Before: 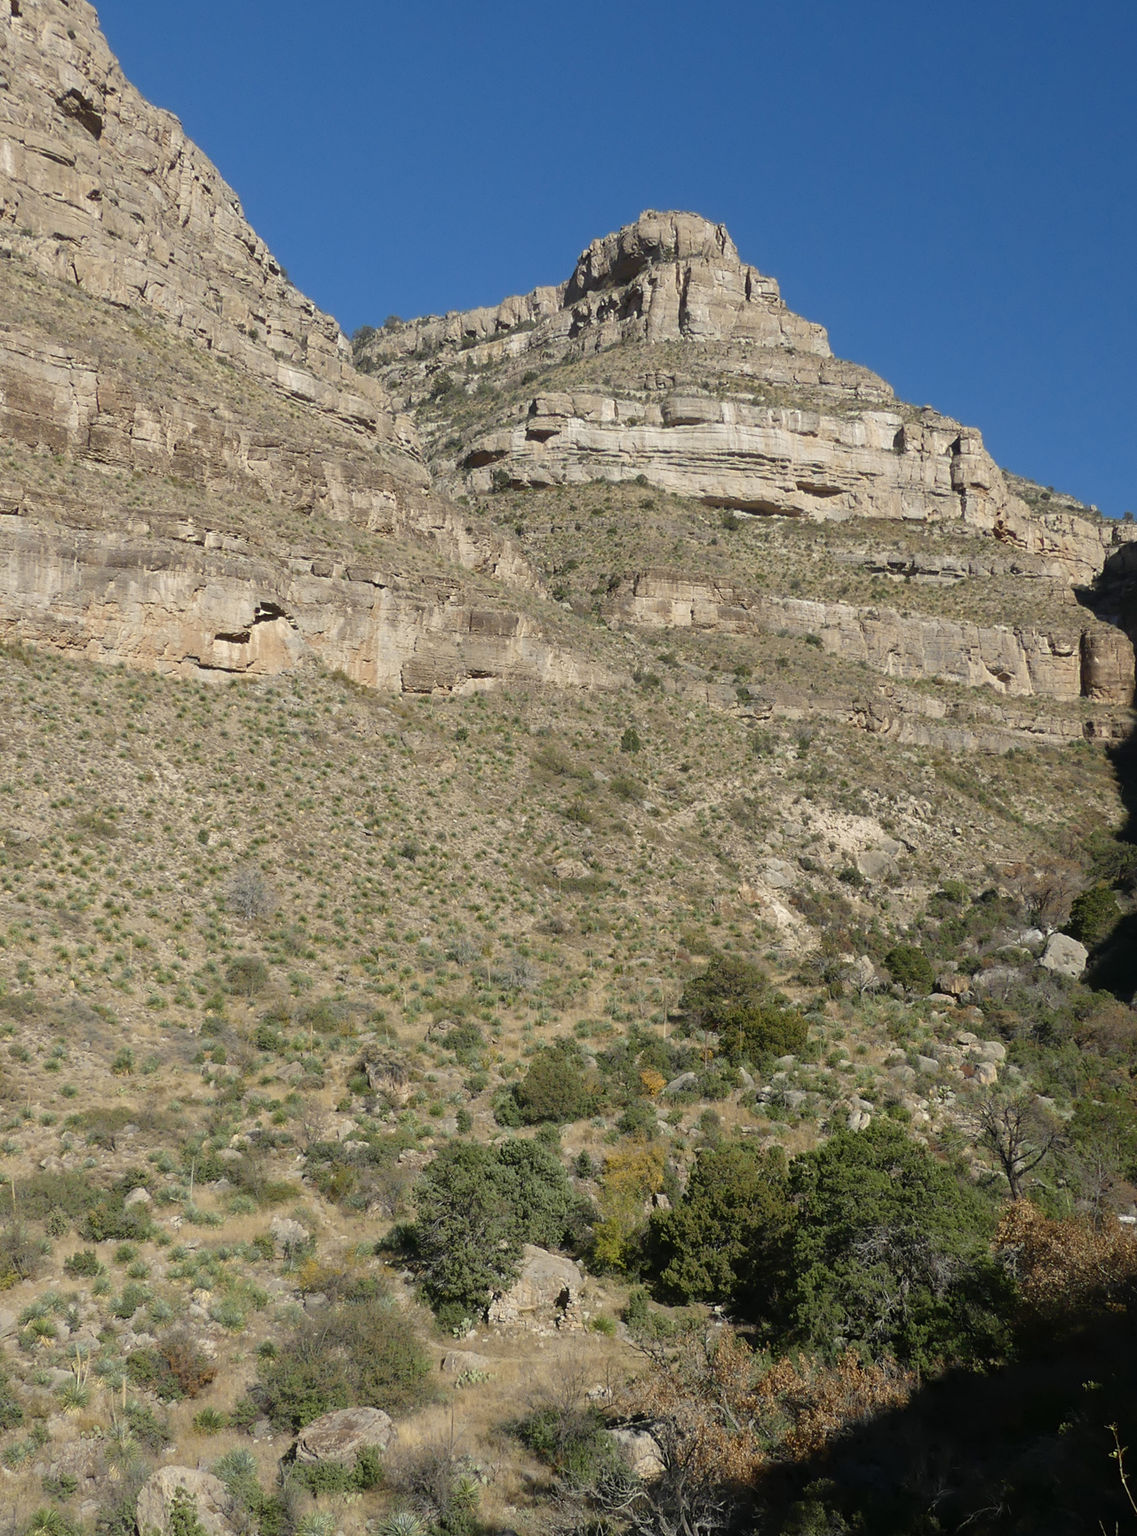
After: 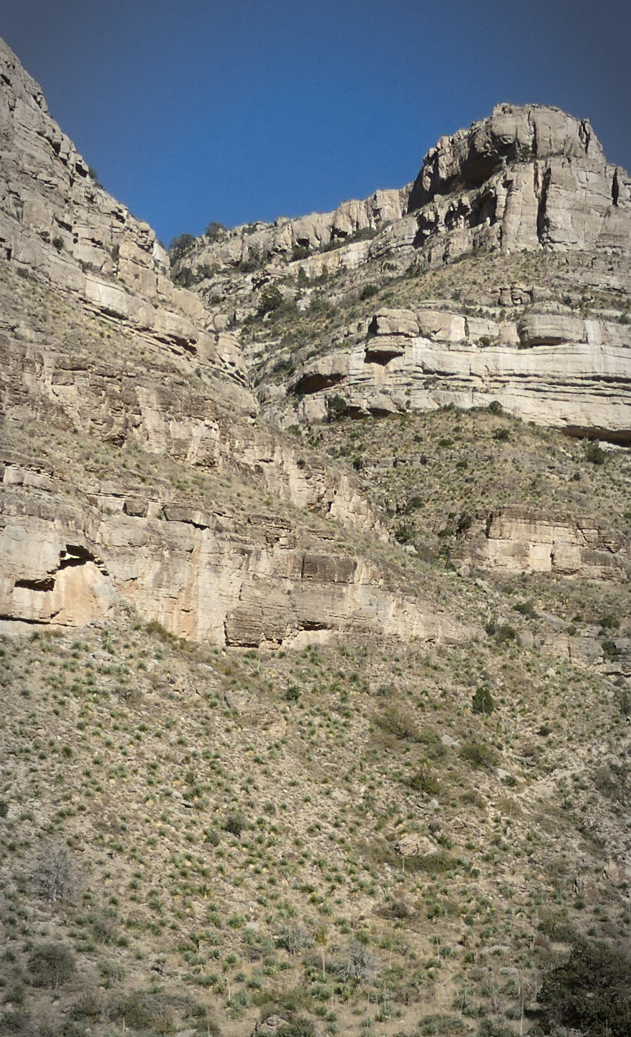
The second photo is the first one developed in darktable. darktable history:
crop: left 17.795%, top 7.717%, right 32.871%, bottom 32.287%
contrast brightness saturation: contrast 0.216
tone equalizer: on, module defaults
vignetting: automatic ratio true, unbound false
